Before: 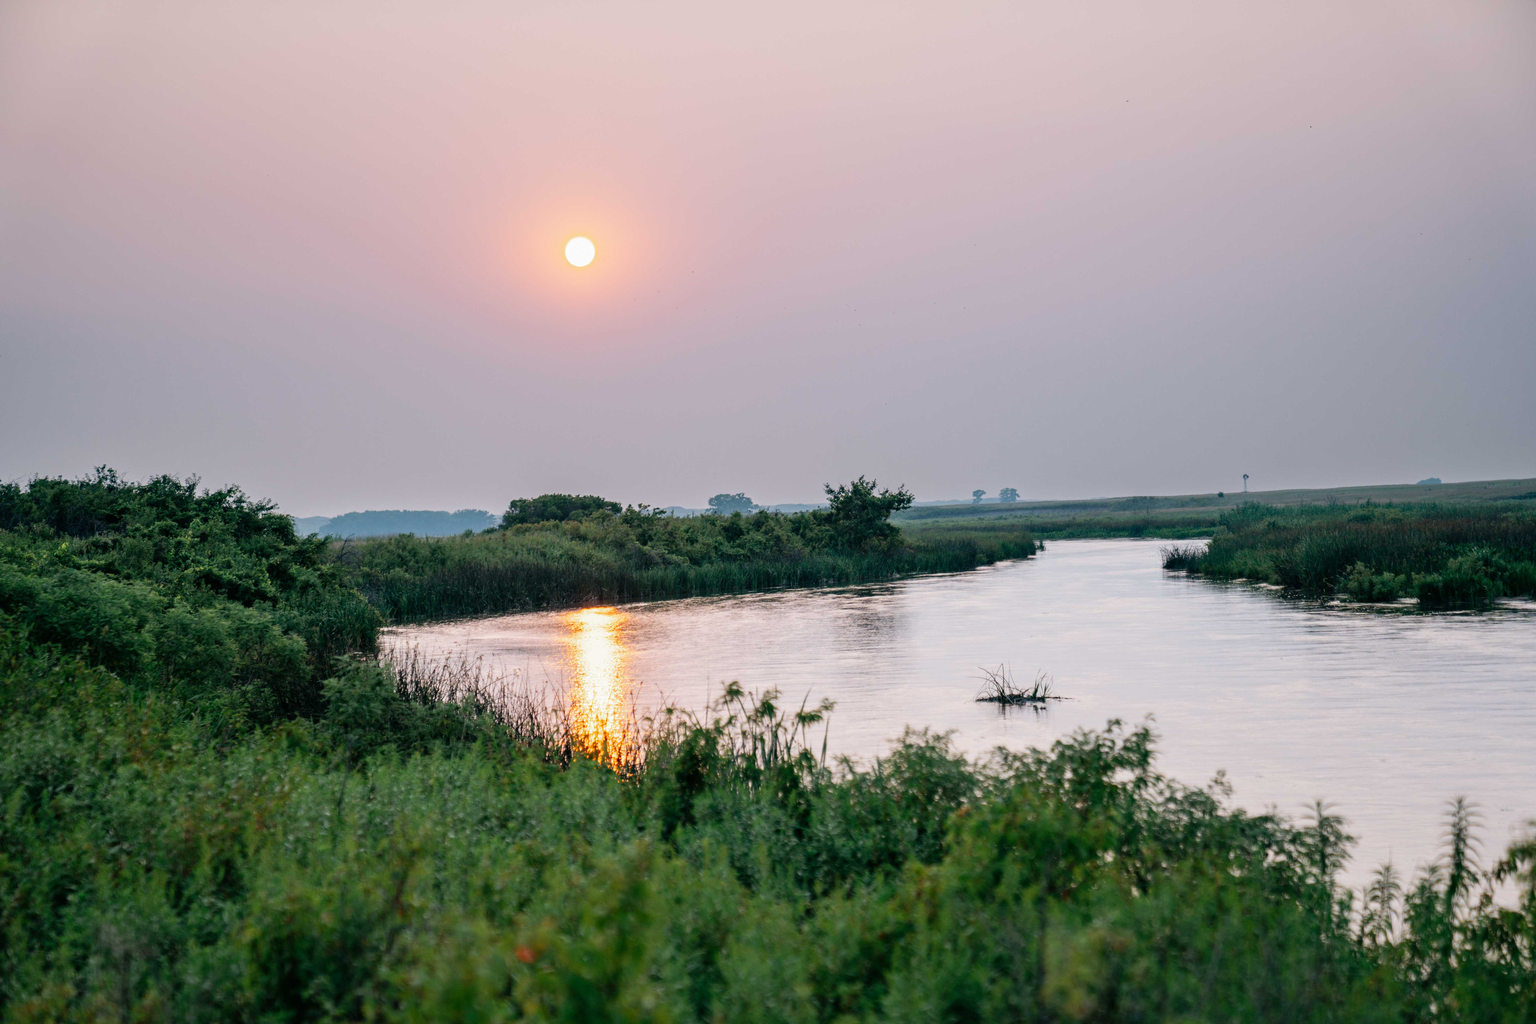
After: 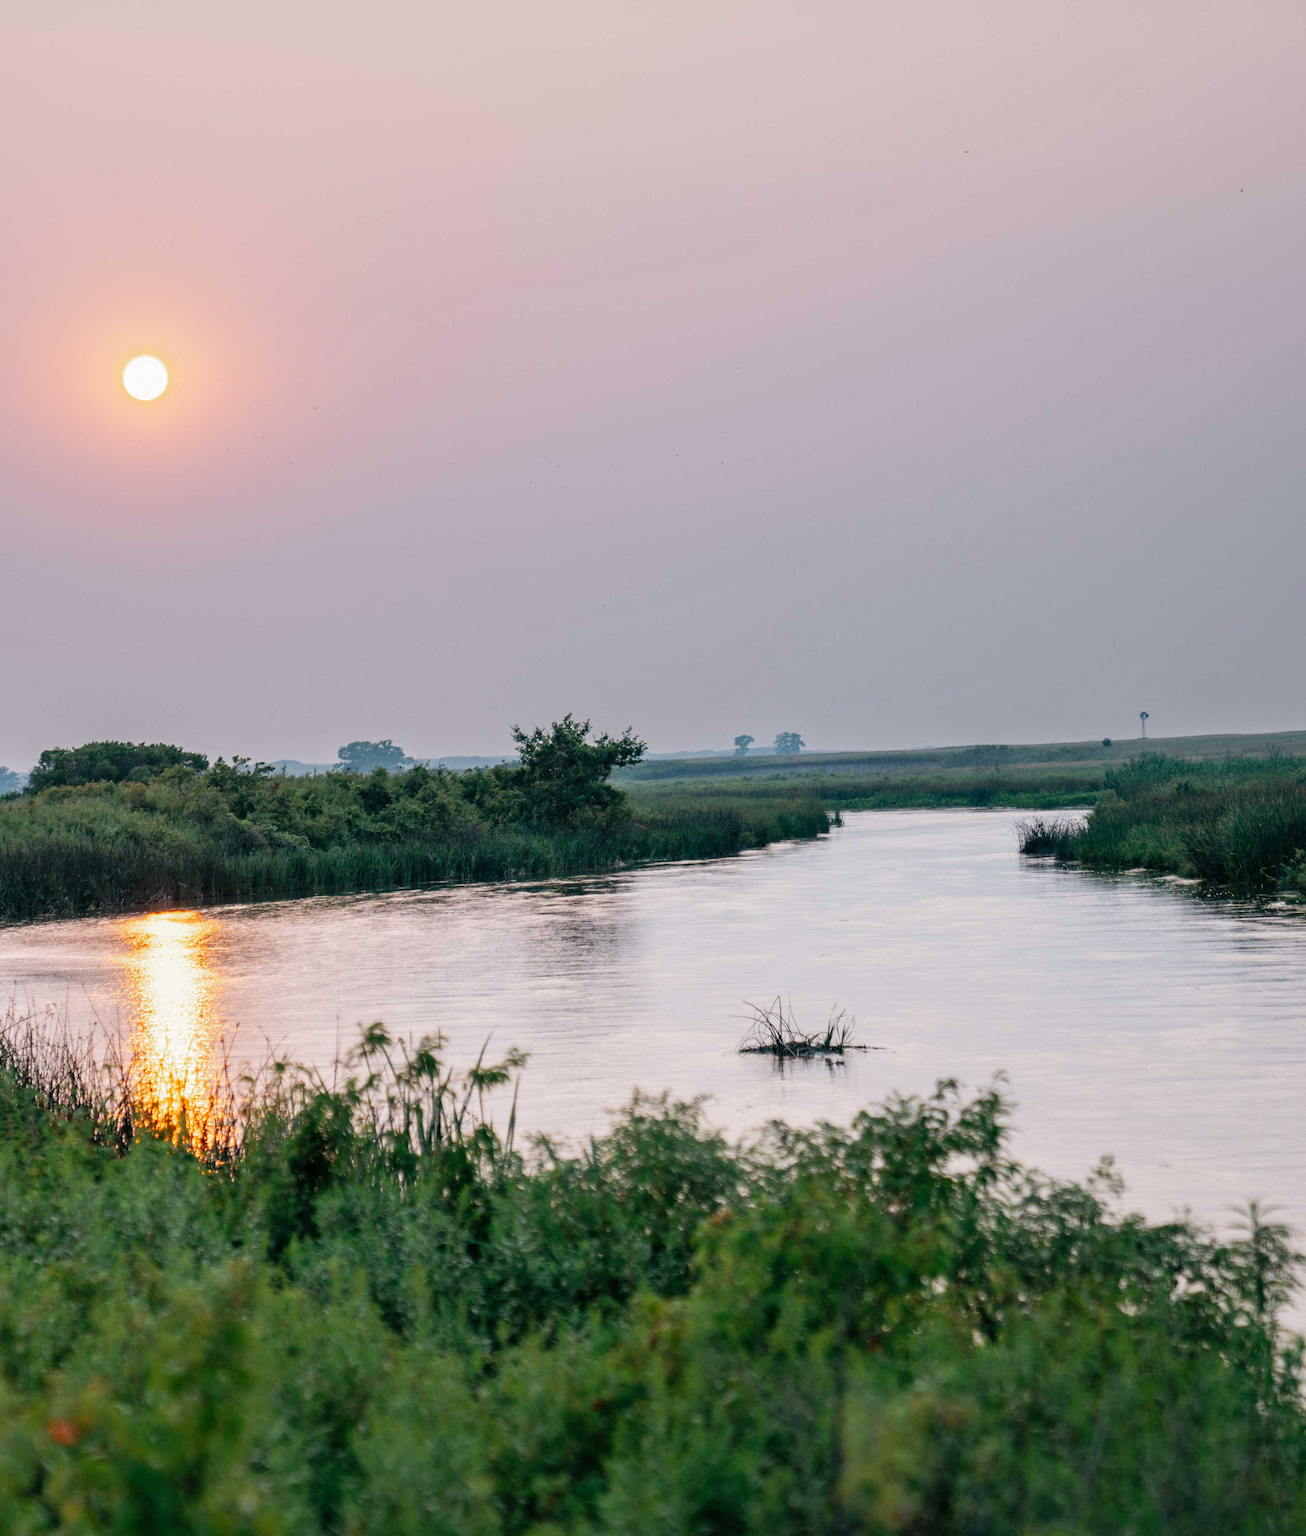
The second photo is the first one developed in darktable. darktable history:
shadows and highlights: radius 128.01, shadows 21.08, highlights -21.55, low approximation 0.01
crop: left 31.47%, top 0.016%, right 11.825%
